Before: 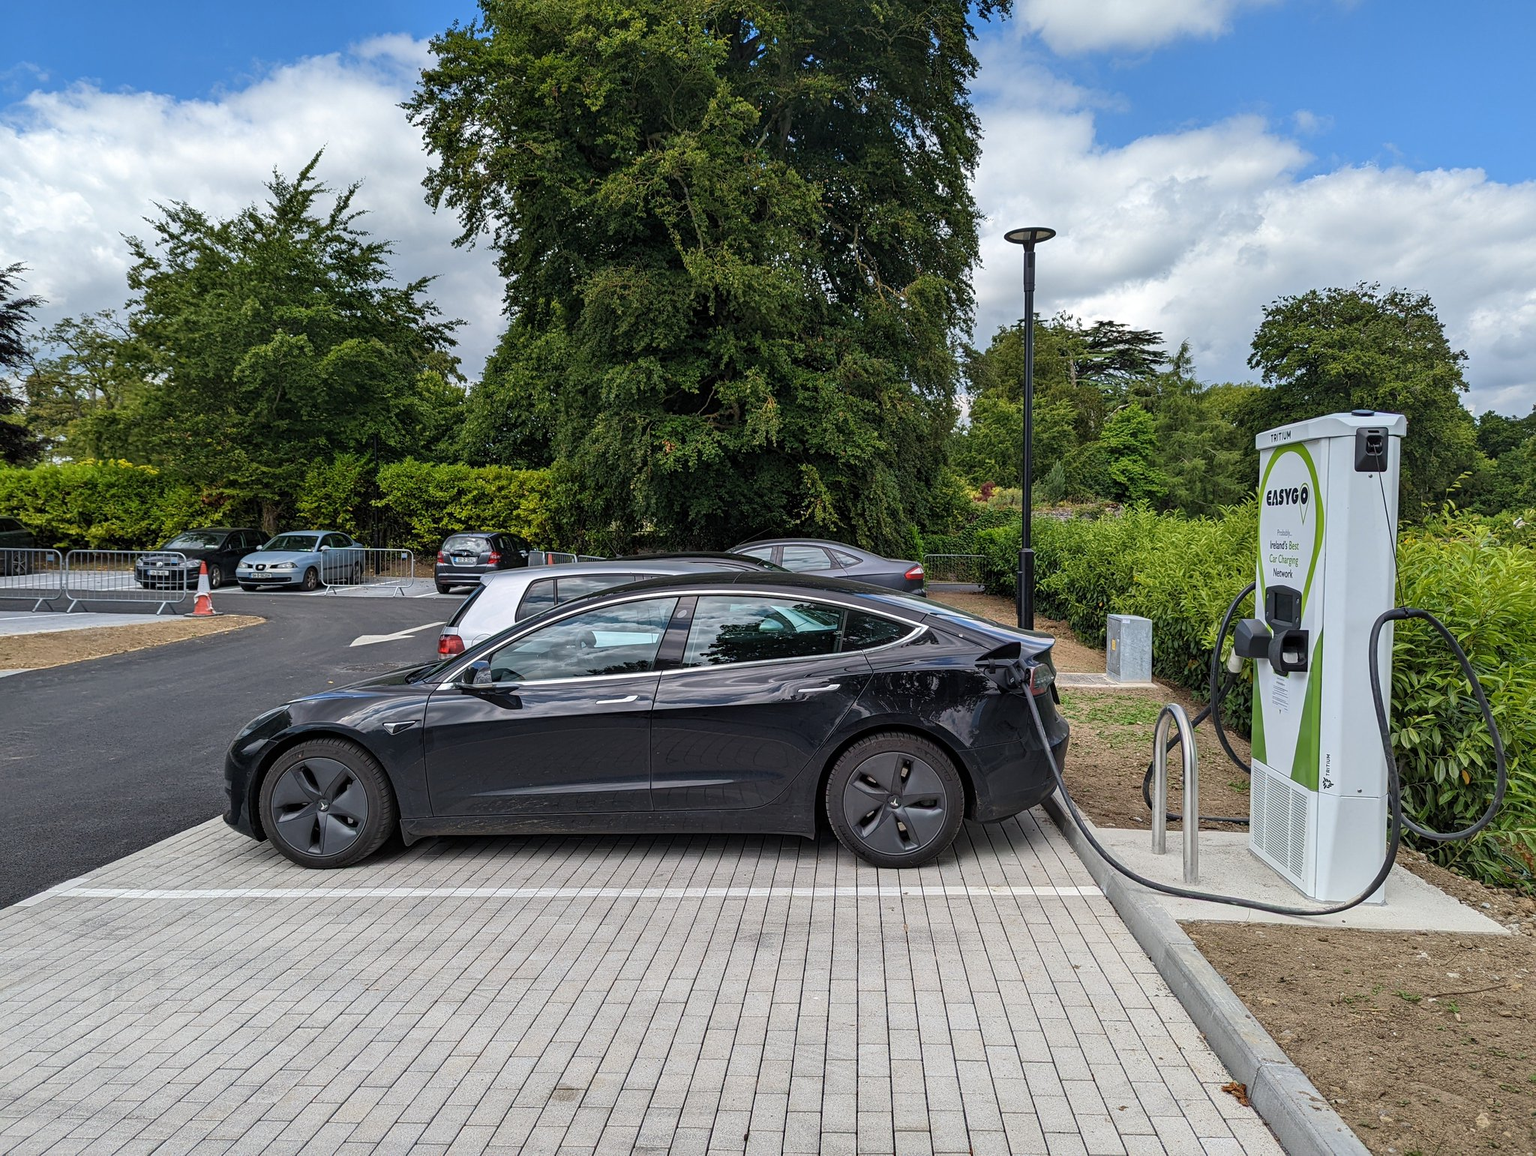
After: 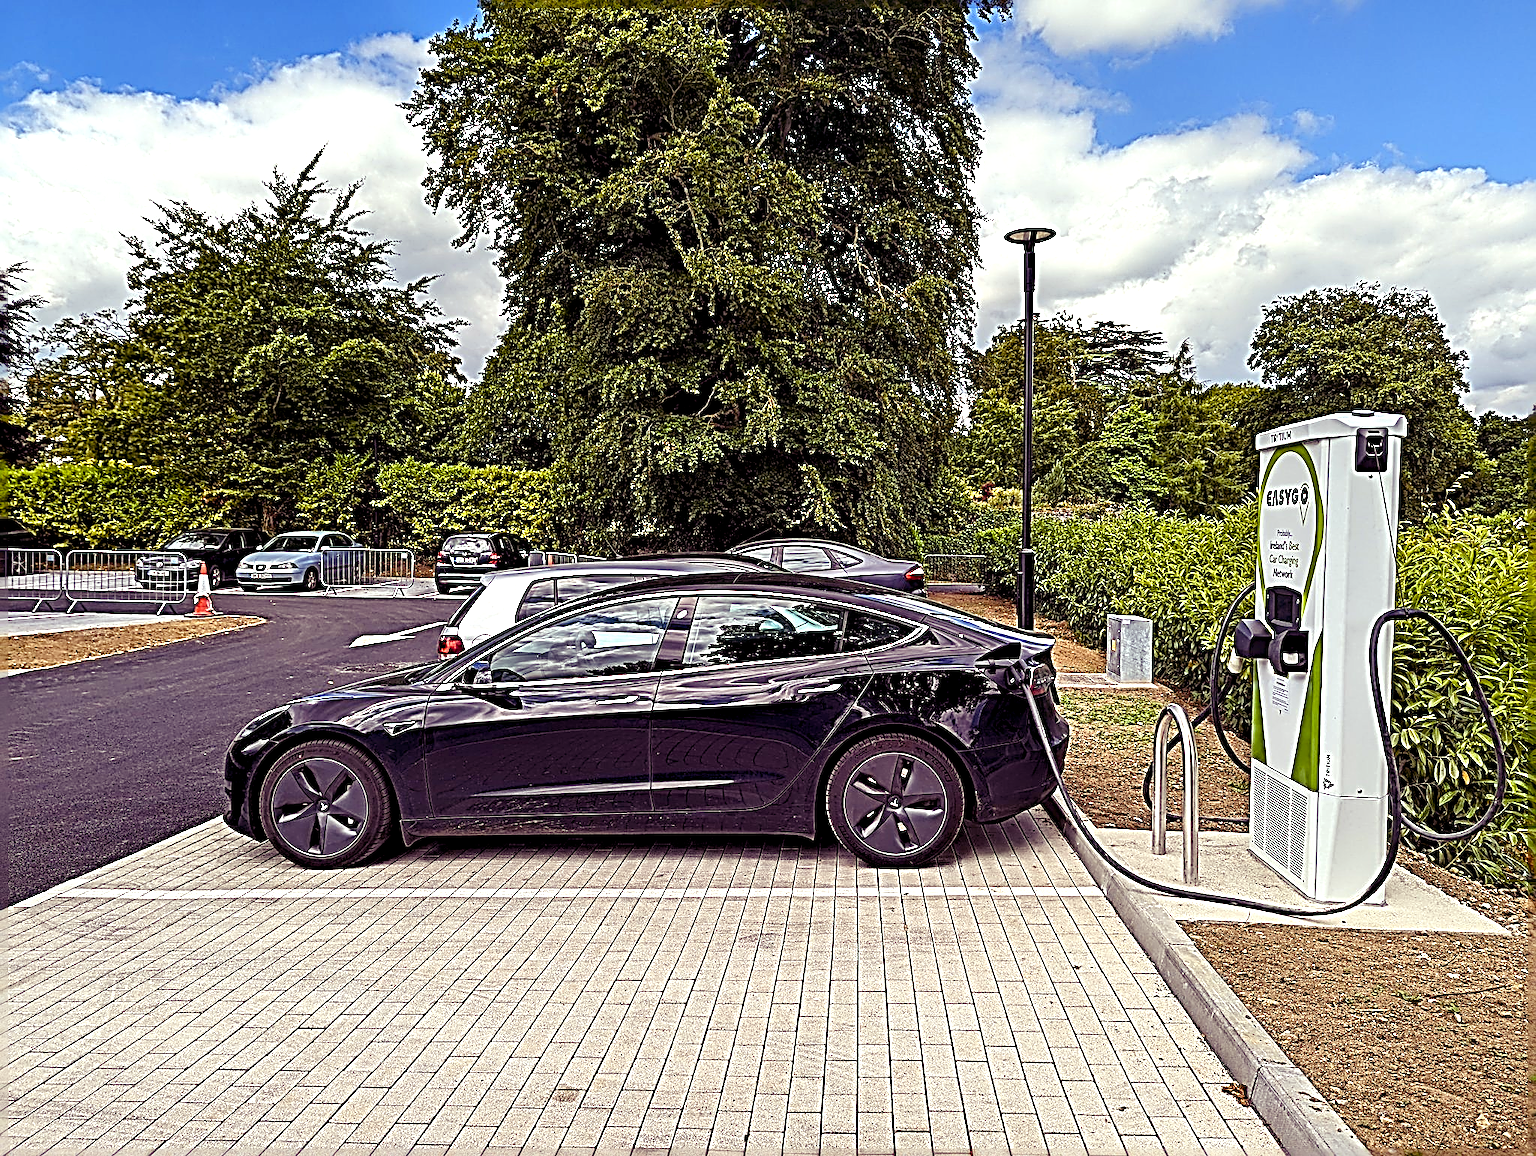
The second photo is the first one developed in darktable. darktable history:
color balance rgb: shadows lift › luminance -21.66%, shadows lift › chroma 8.98%, shadows lift › hue 283.37°, power › chroma 1.55%, power › hue 25.59°, highlights gain › luminance 6.08%, highlights gain › chroma 2.55%, highlights gain › hue 90°, global offset › luminance -0.87%, perceptual saturation grading › global saturation 27.49%, perceptual saturation grading › highlights -28.39%, perceptual saturation grading › mid-tones 15.22%, perceptual saturation grading › shadows 33.98%, perceptual brilliance grading › highlights 10%, perceptual brilliance grading › mid-tones 5%
sharpen: radius 4.001, amount 2
